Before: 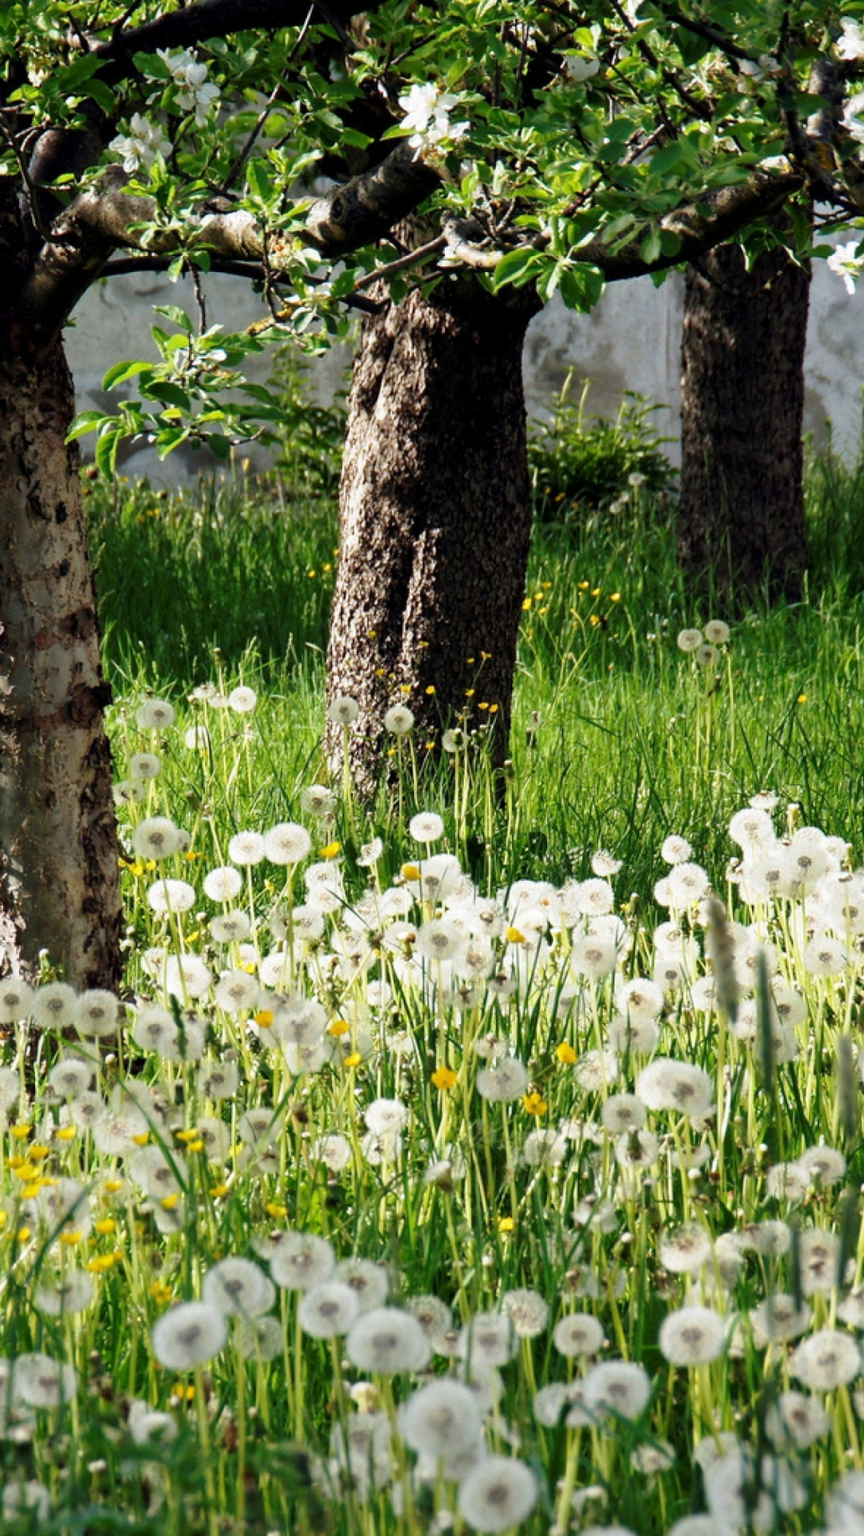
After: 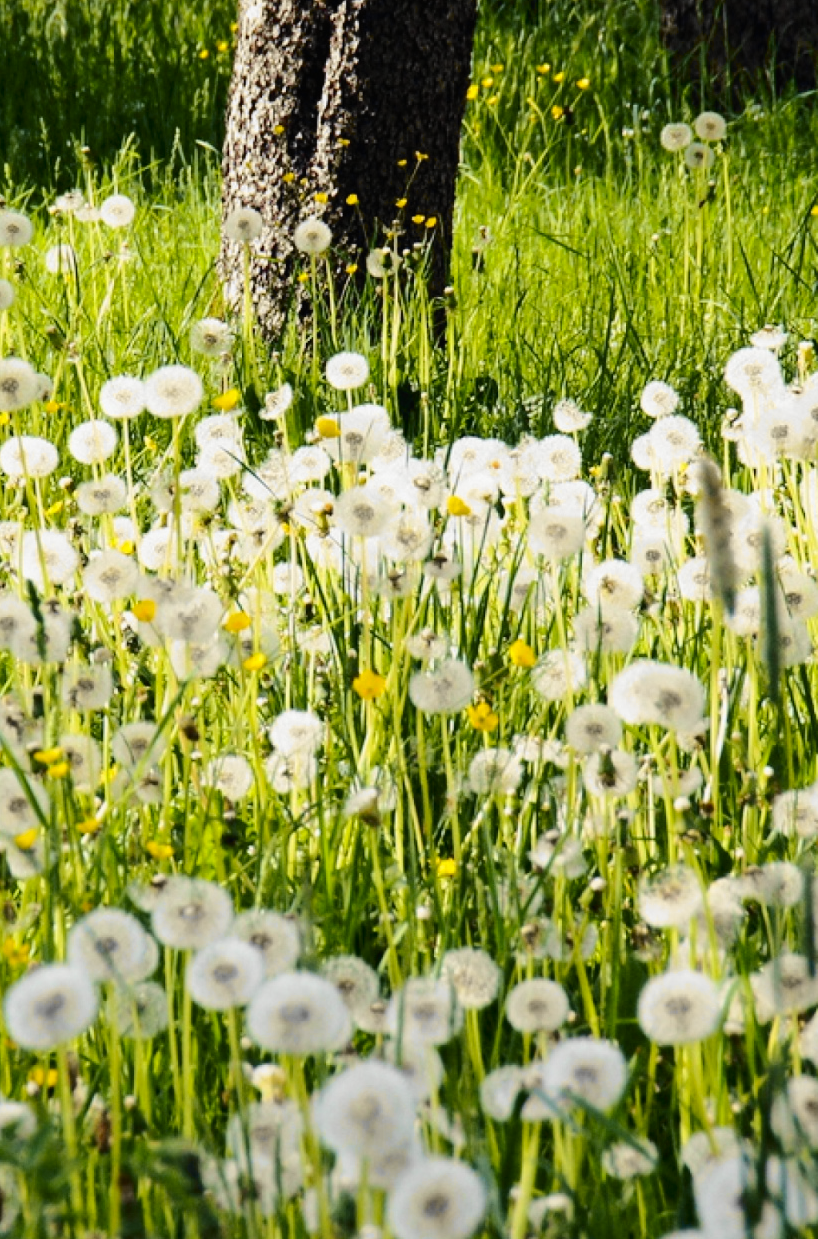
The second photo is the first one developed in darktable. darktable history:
crop and rotate: left 17.362%, top 34.542%, right 6.885%, bottom 0.901%
tone curve: curves: ch0 [(0, 0.01) (0.097, 0.07) (0.204, 0.173) (0.447, 0.517) (0.539, 0.624) (0.733, 0.791) (0.879, 0.898) (1, 0.98)]; ch1 [(0, 0) (0.393, 0.415) (0.447, 0.448) (0.485, 0.494) (0.523, 0.509) (0.545, 0.541) (0.574, 0.561) (0.648, 0.674) (1, 1)]; ch2 [(0, 0) (0.369, 0.388) (0.449, 0.431) (0.499, 0.5) (0.521, 0.51) (0.53, 0.54) (0.564, 0.569) (0.674, 0.735) (1, 1)], color space Lab, independent channels, preserve colors none
